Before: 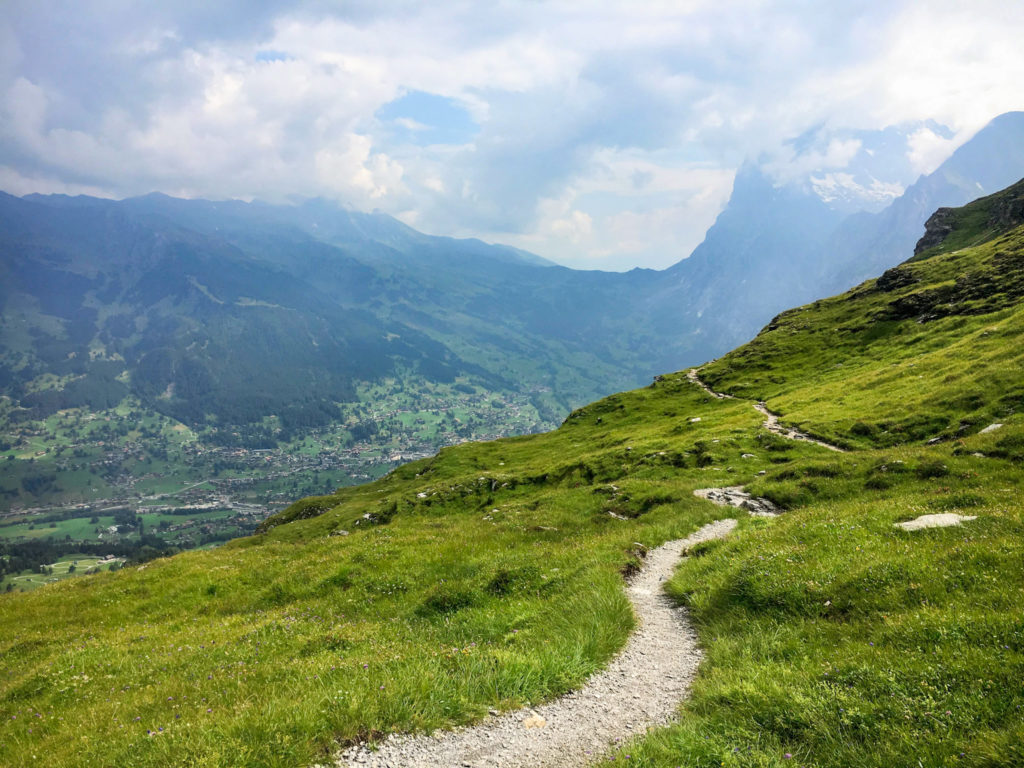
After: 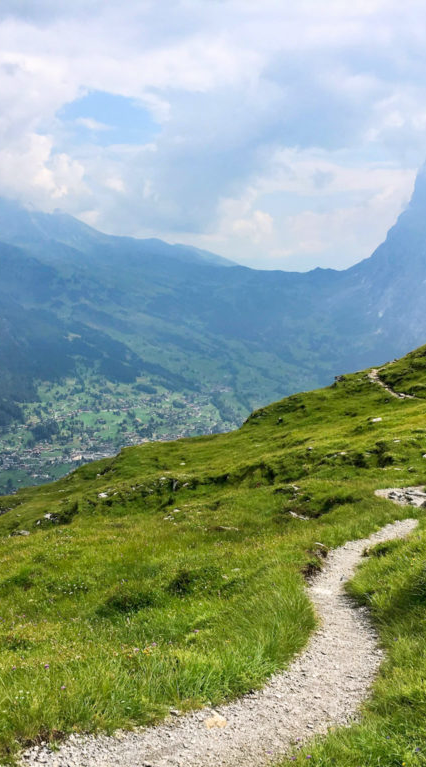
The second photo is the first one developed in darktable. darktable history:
white balance: red 1.004, blue 1.024
crop: left 31.229%, right 27.105%
